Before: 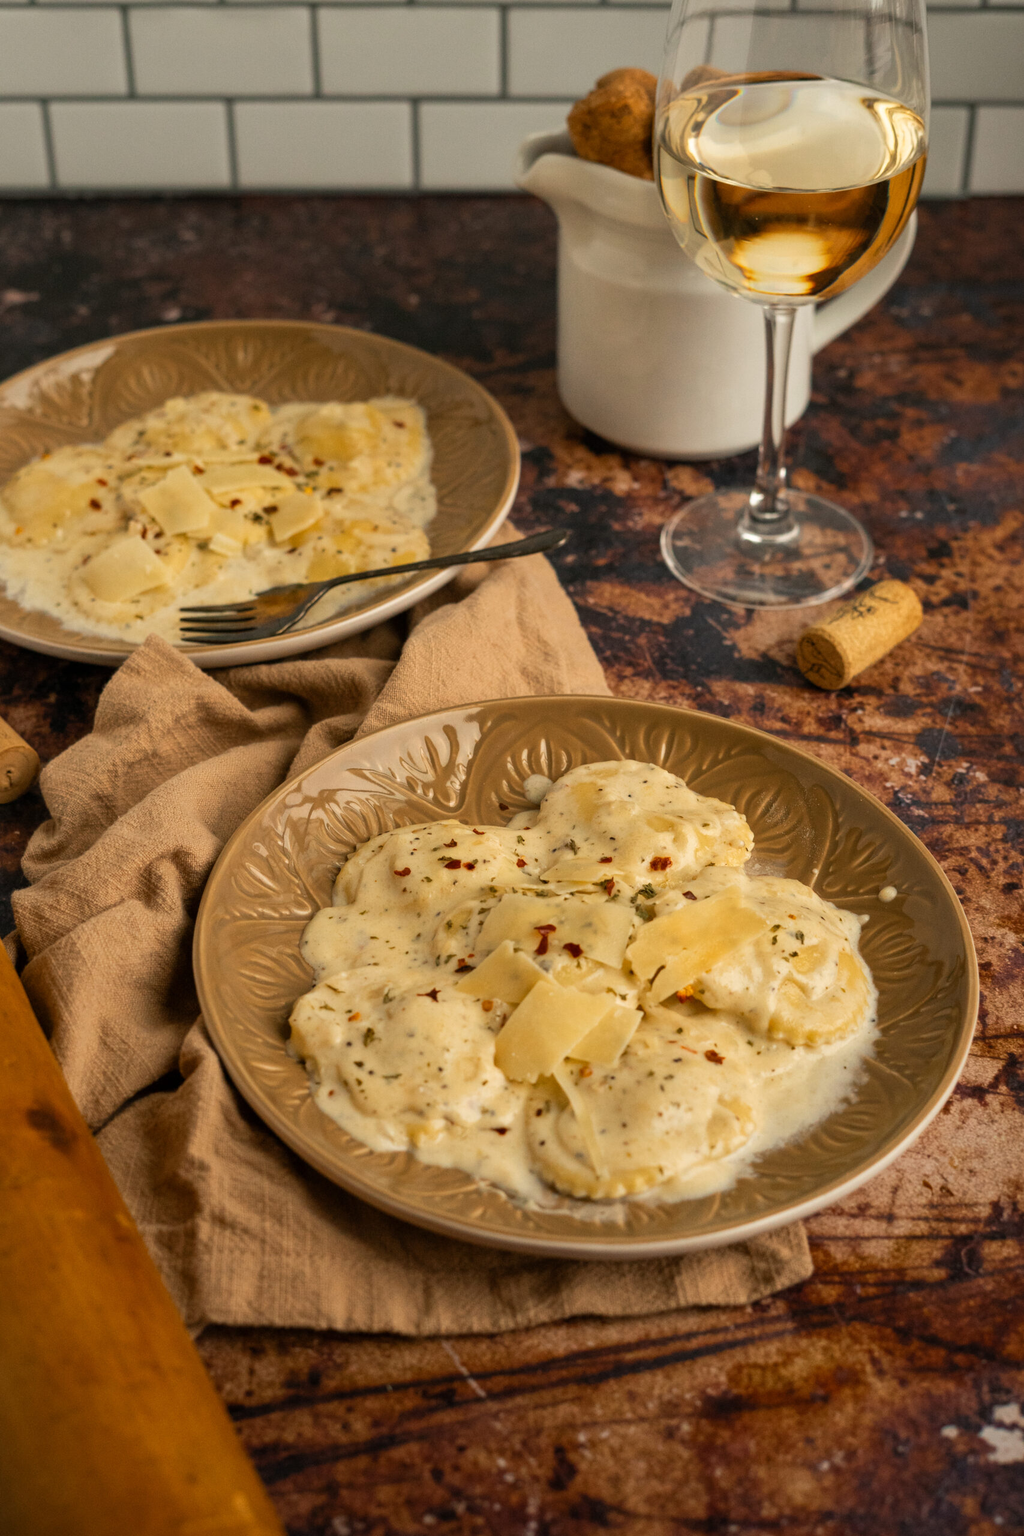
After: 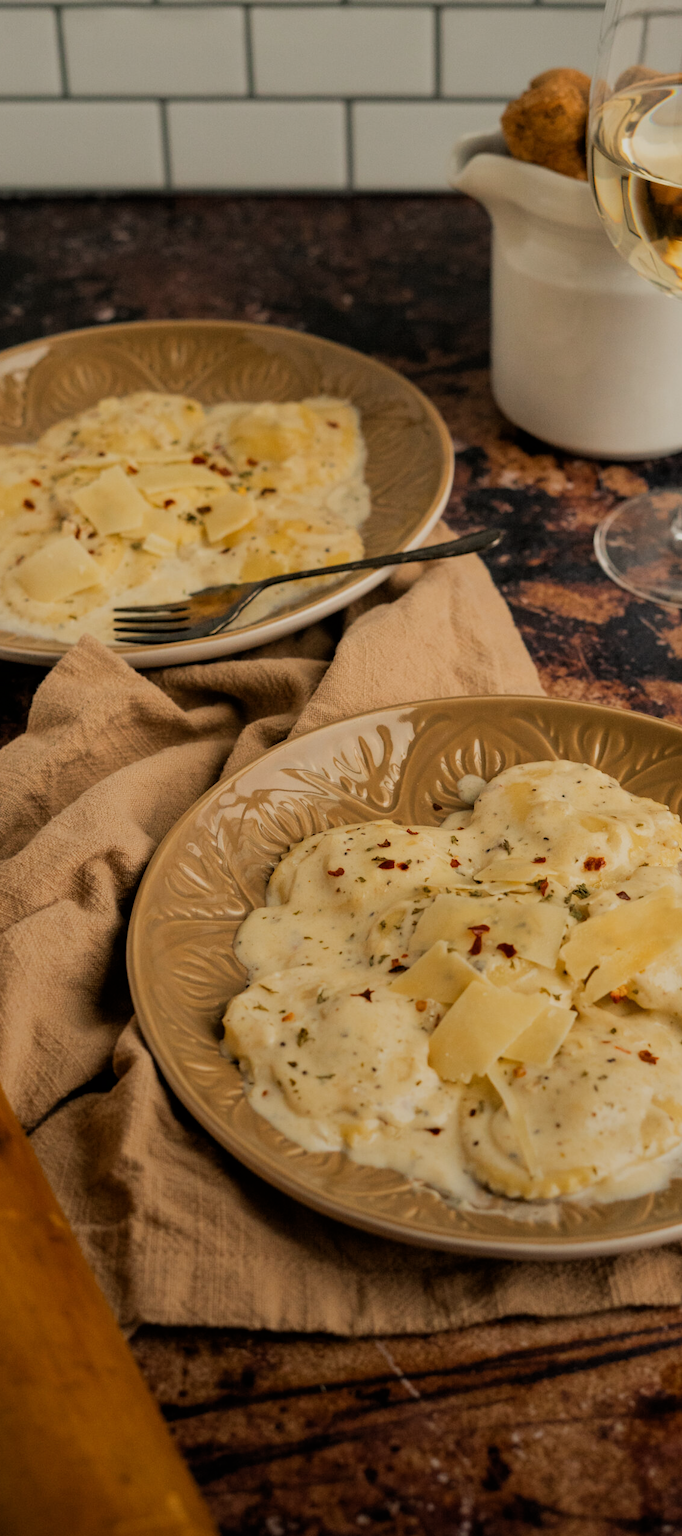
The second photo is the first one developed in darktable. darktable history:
graduated density: rotation -180°, offset 24.95
filmic rgb: black relative exposure -7.65 EV, white relative exposure 4.56 EV, hardness 3.61
crop and rotate: left 6.617%, right 26.717%
